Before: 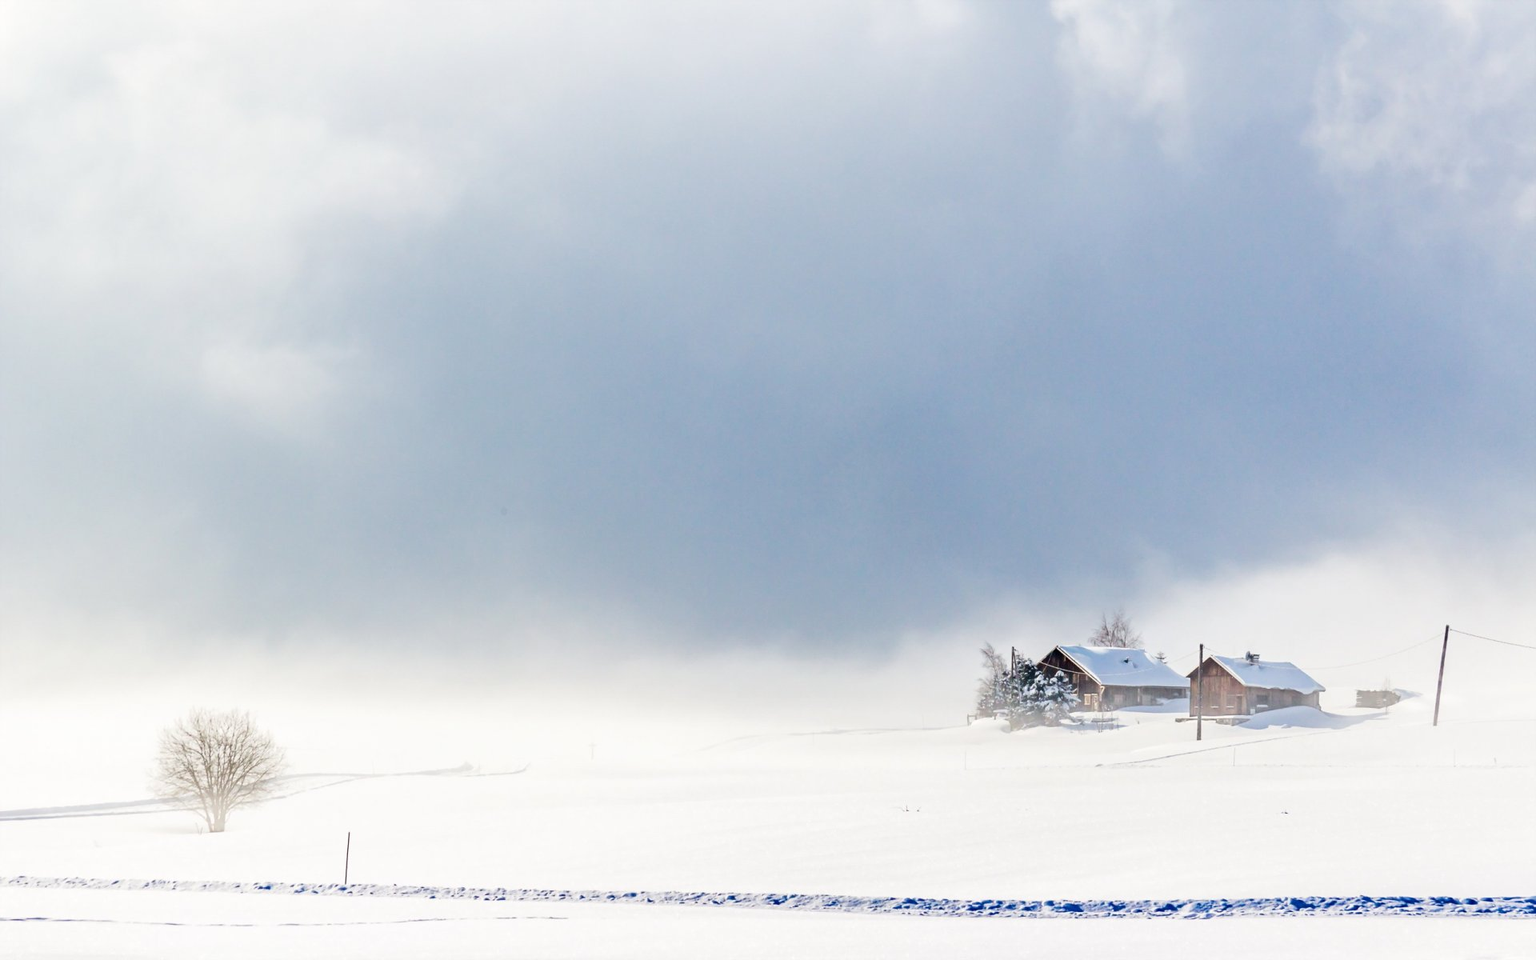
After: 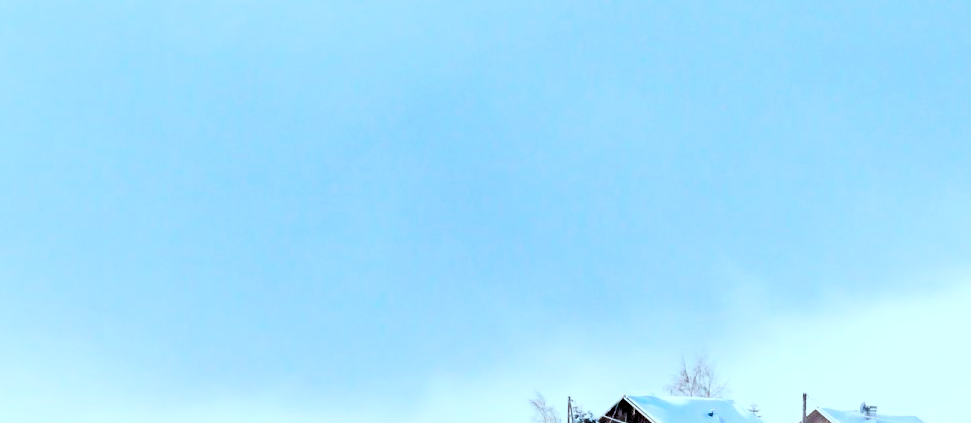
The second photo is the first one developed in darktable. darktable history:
color correction: highlights a* -11.3, highlights b* -15.17
levels: levels [0.036, 0.364, 0.827]
filmic rgb: black relative exposure -7.65 EV, white relative exposure 4.56 EV, threshold 2.98 EV, hardness 3.61, enable highlight reconstruction true
crop: left 36.351%, top 34.34%, right 13.069%, bottom 30.375%
